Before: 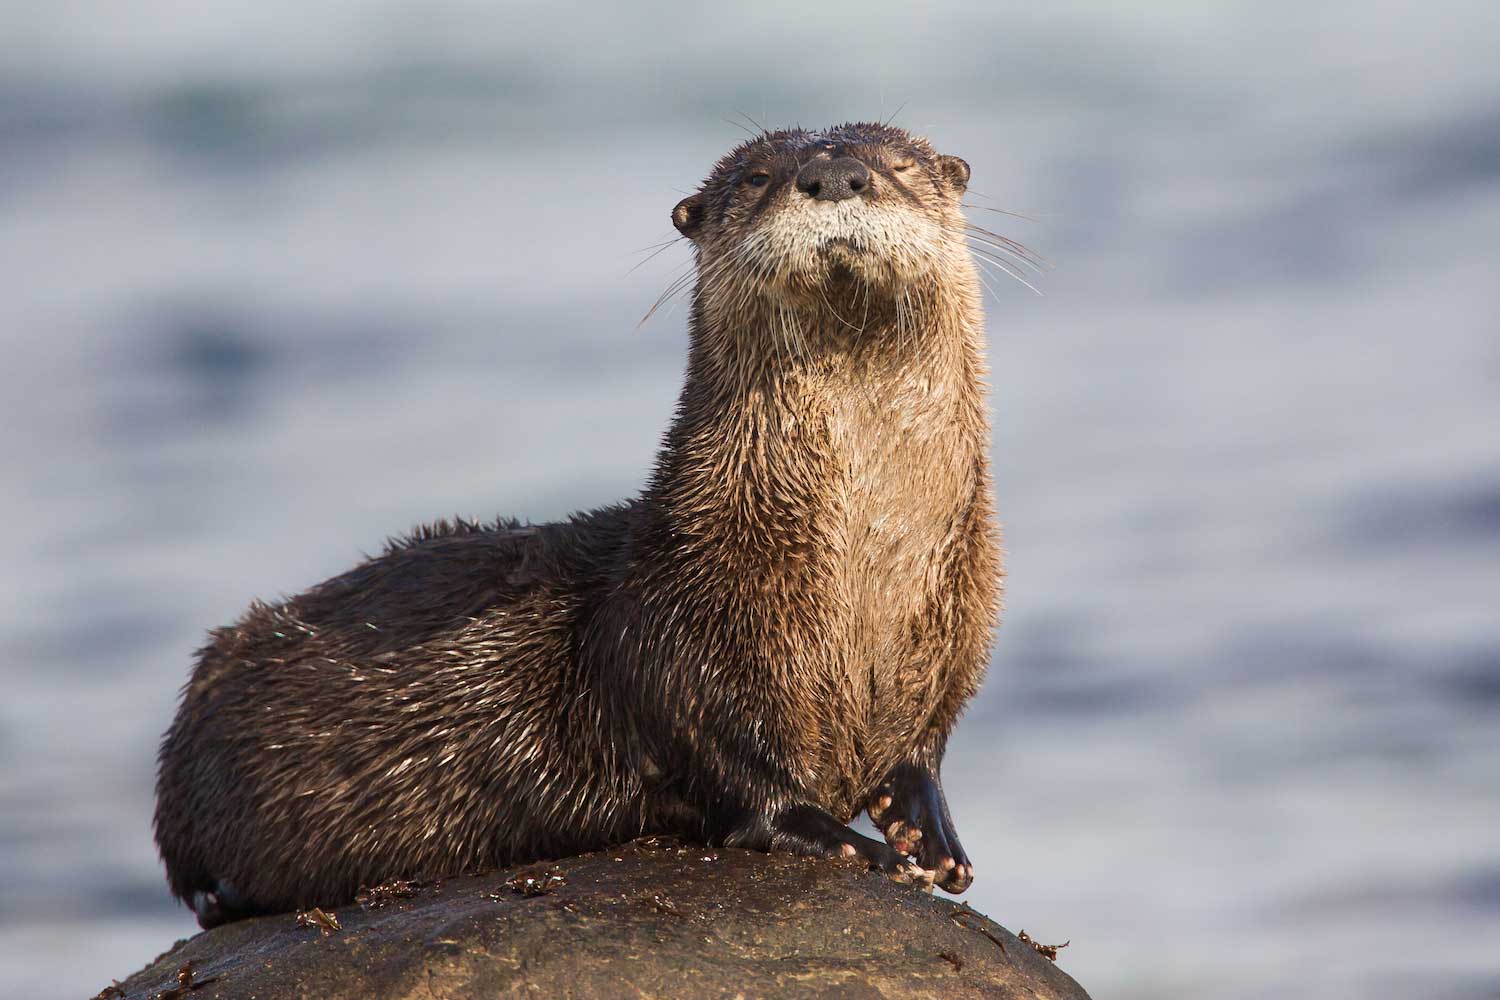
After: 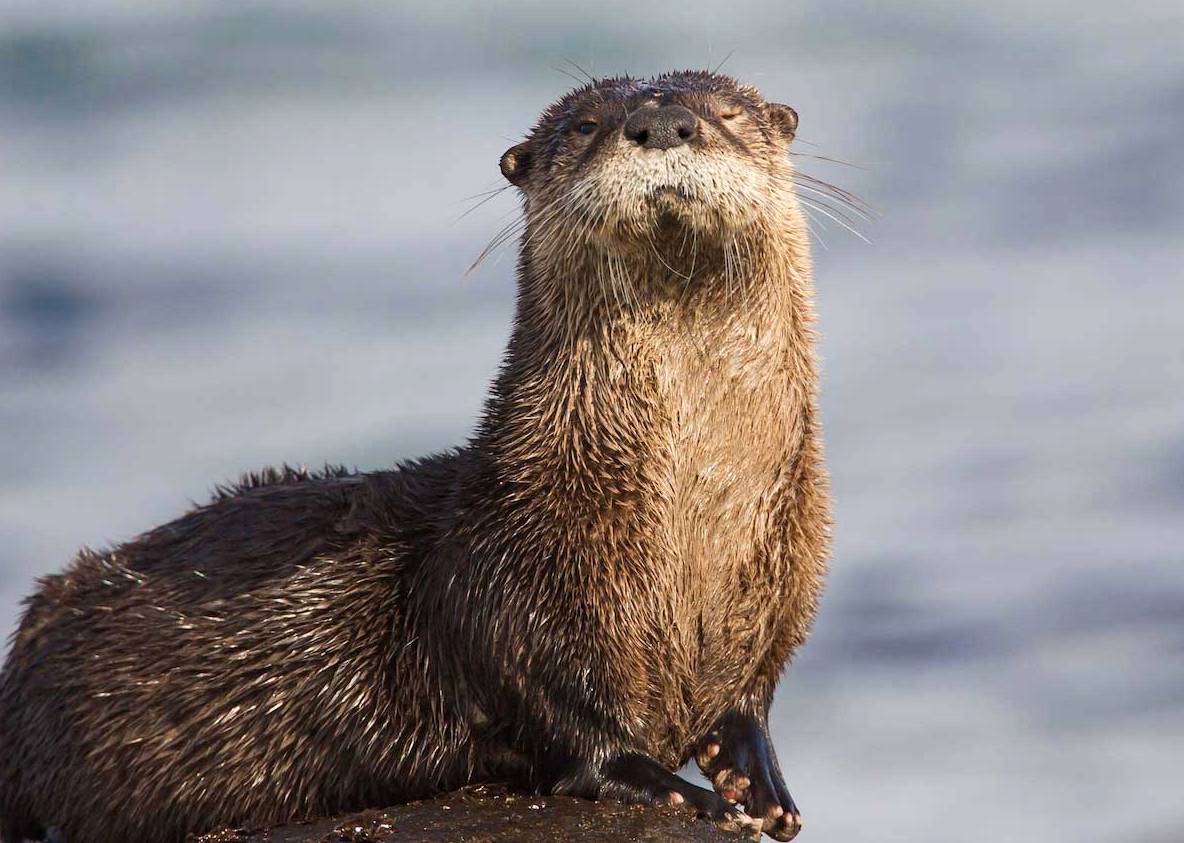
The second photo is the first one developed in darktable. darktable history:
crop: left 11.481%, top 5.231%, right 9.568%, bottom 10.459%
haze removal: adaptive false
